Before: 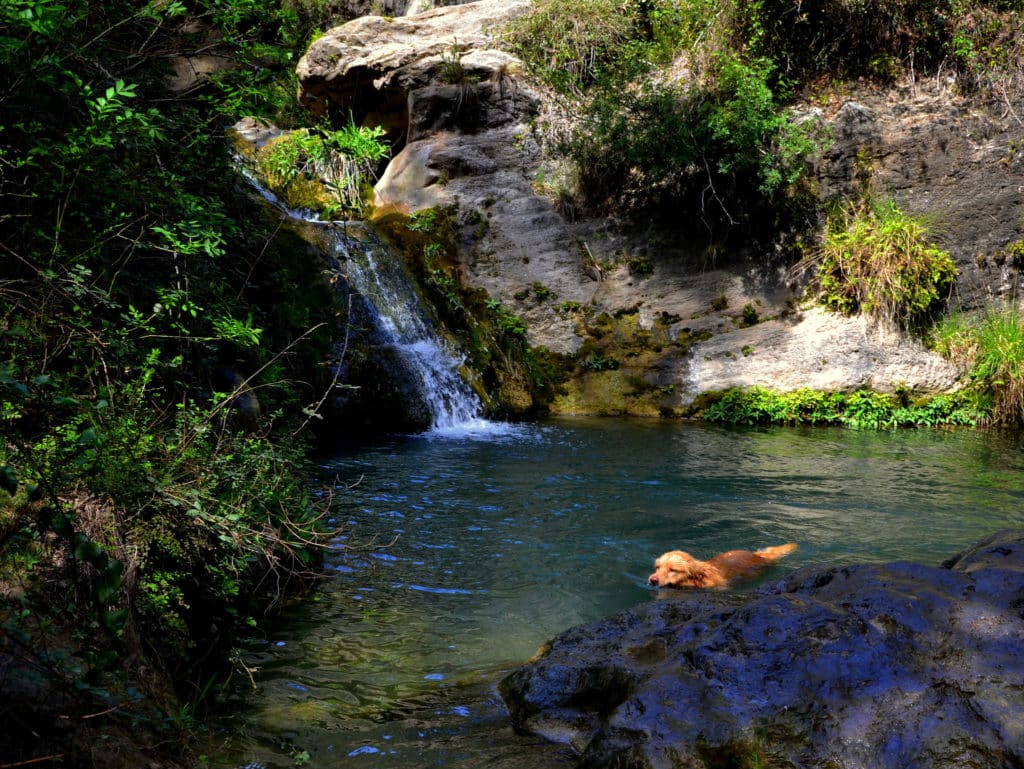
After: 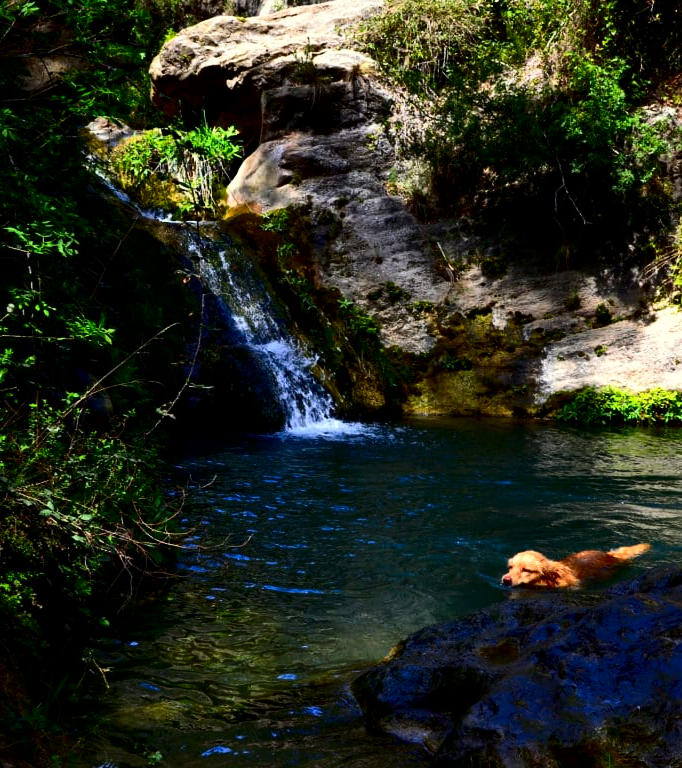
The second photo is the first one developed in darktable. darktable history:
local contrast: mode bilateral grid, contrast 28, coarseness 16, detail 115%, midtone range 0.2
crop and rotate: left 14.385%, right 18.948%
contrast brightness saturation: contrast 0.32, brightness -0.08, saturation 0.17
